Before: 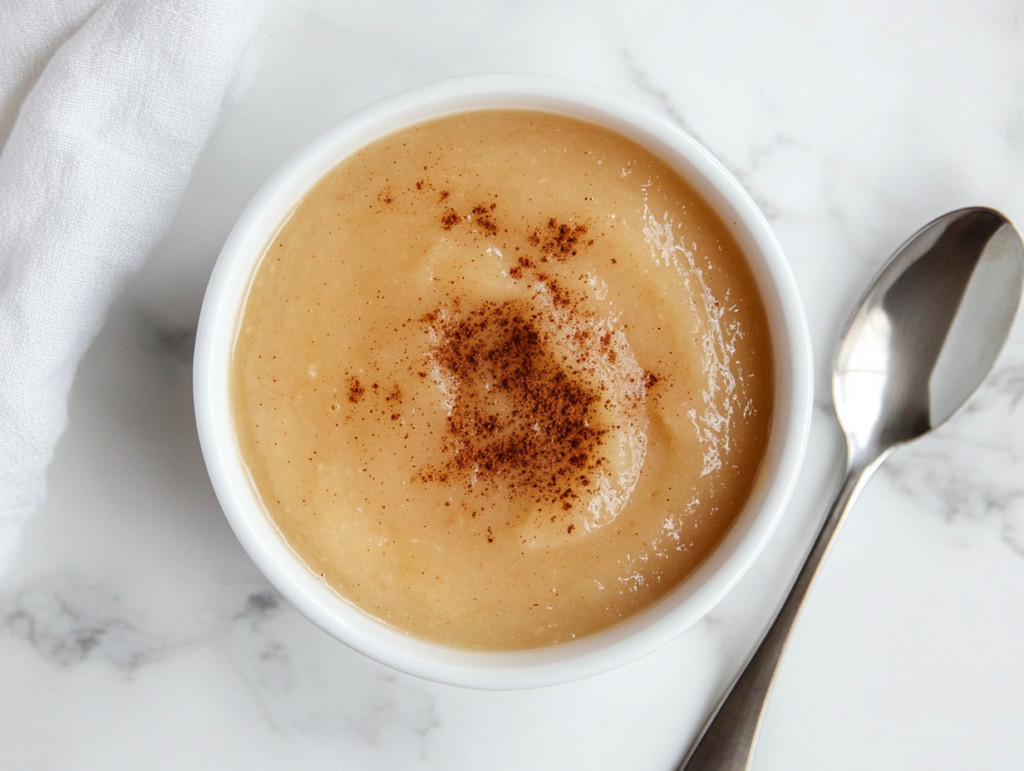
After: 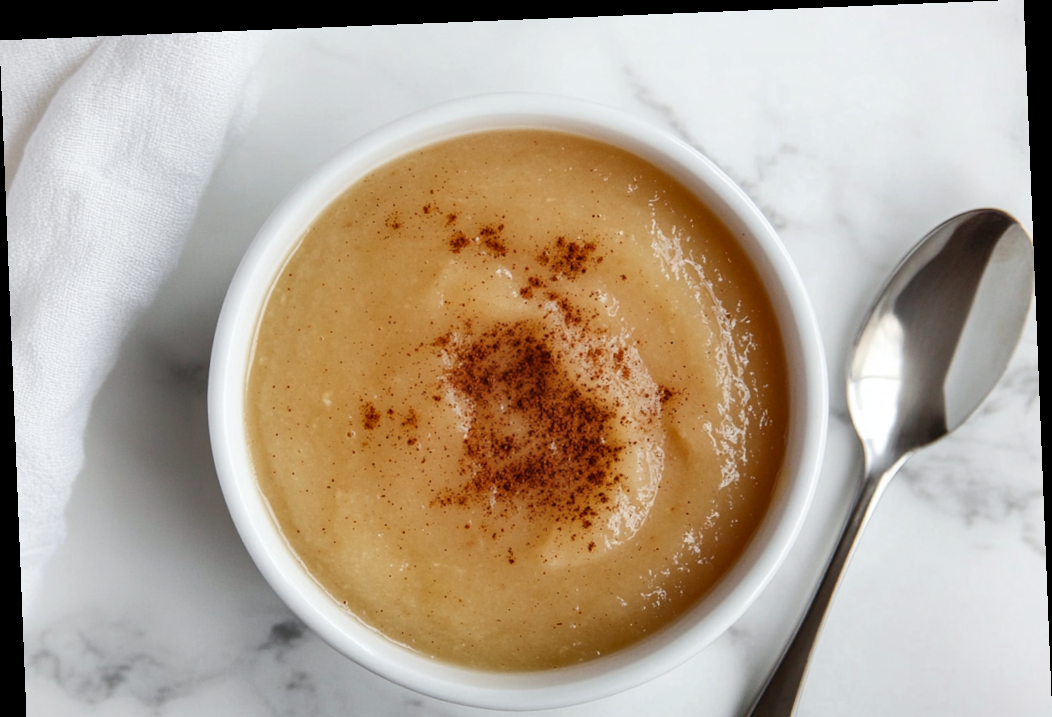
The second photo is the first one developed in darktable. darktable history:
rotate and perspective: rotation -2.29°, automatic cropping off
crop and rotate: top 0%, bottom 11.49%
shadows and highlights: radius 108.52, shadows 44.07, highlights -67.8, low approximation 0.01, soften with gaussian
